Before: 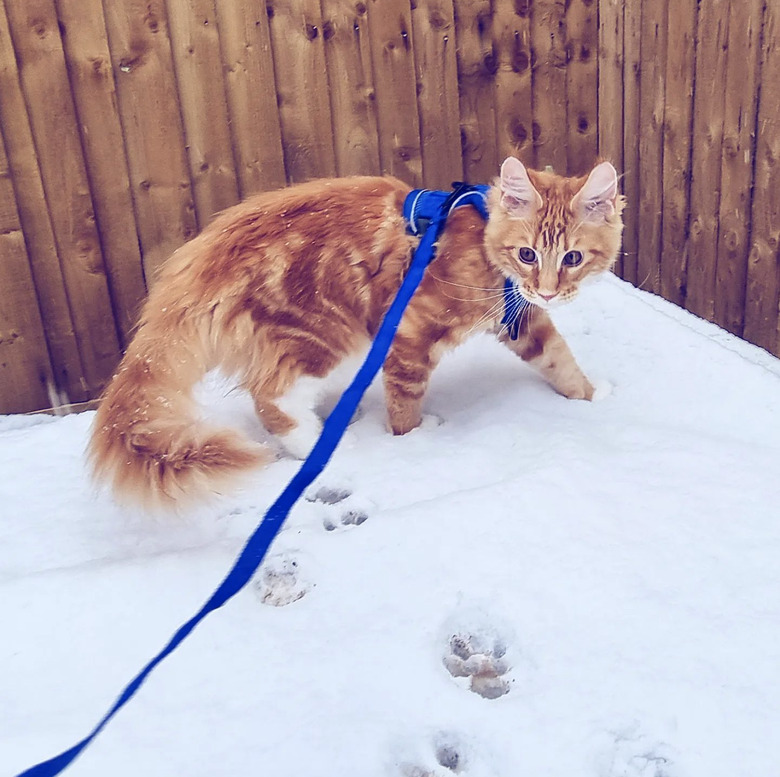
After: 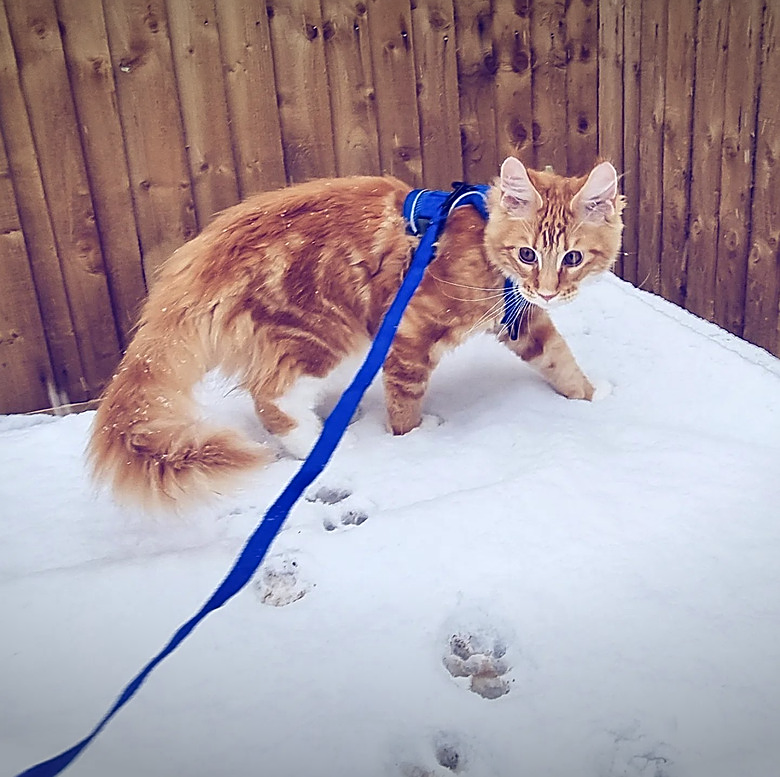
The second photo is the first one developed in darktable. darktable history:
sharpen: on, module defaults
vignetting: fall-off start 98.42%, fall-off radius 98.94%, brightness -0.589, saturation -0.109, center (0.037, -0.087), width/height ratio 1.426, unbound false
